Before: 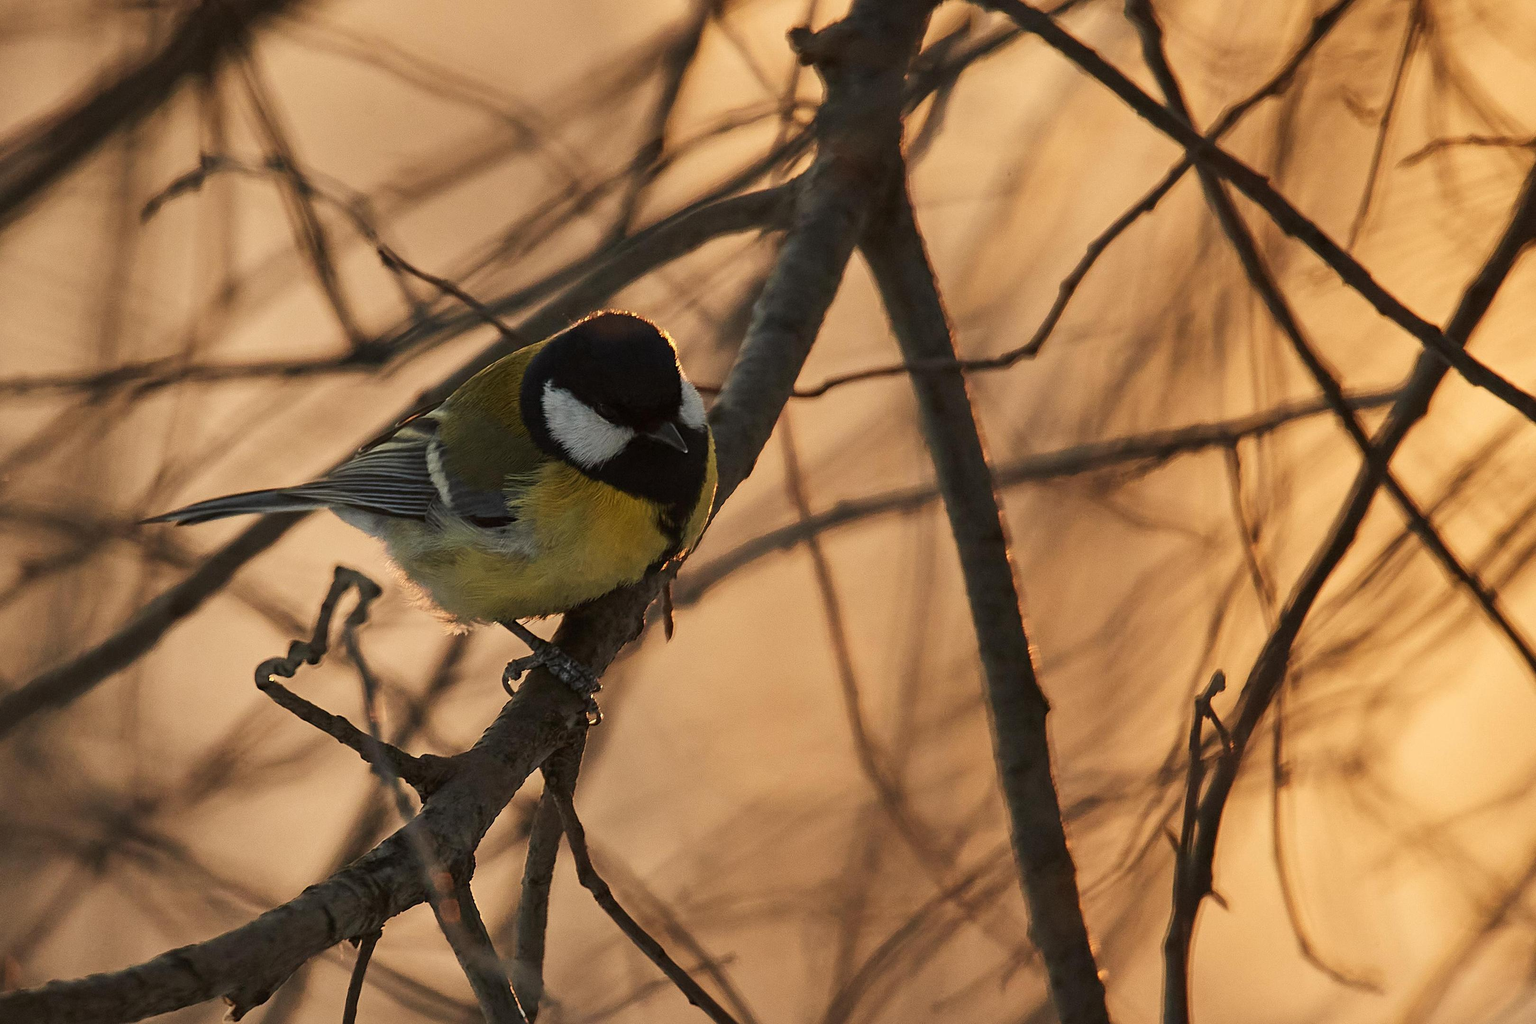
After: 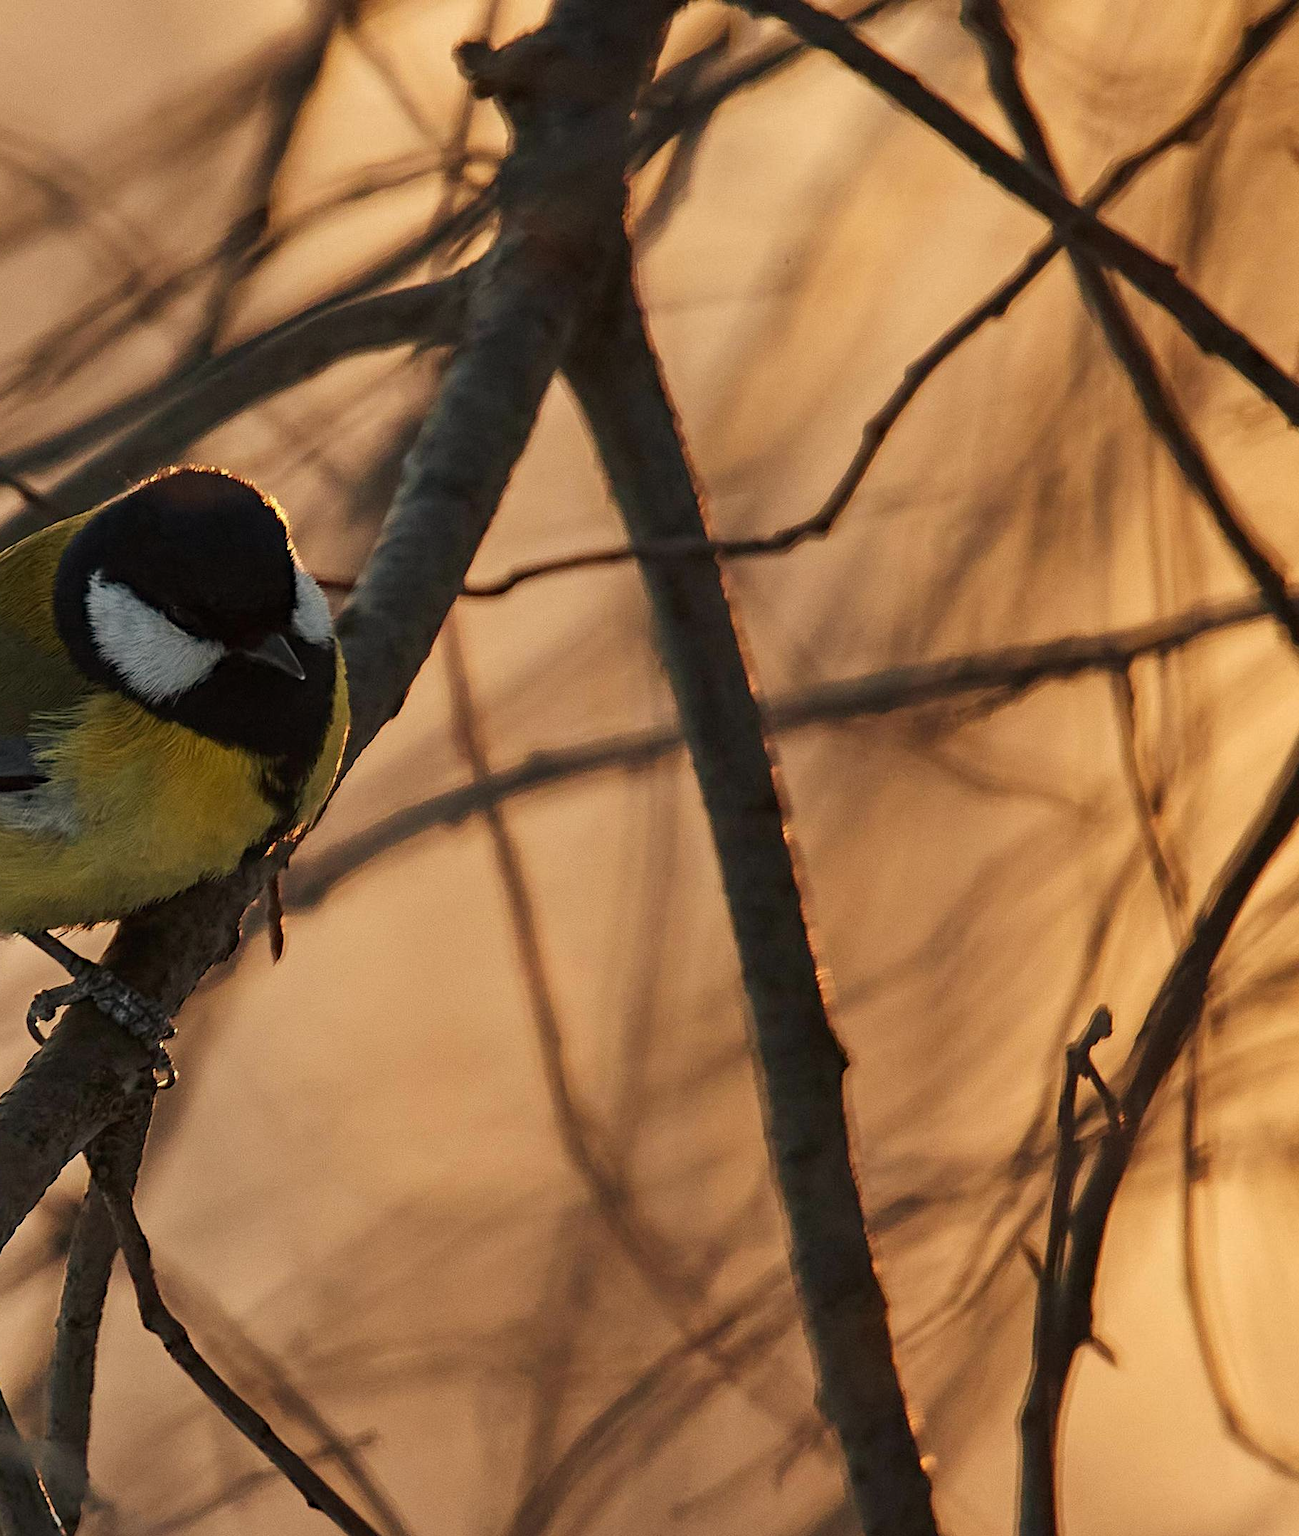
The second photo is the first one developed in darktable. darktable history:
haze removal: adaptive false
crop: left 31.568%, top 0.008%, right 12.035%
